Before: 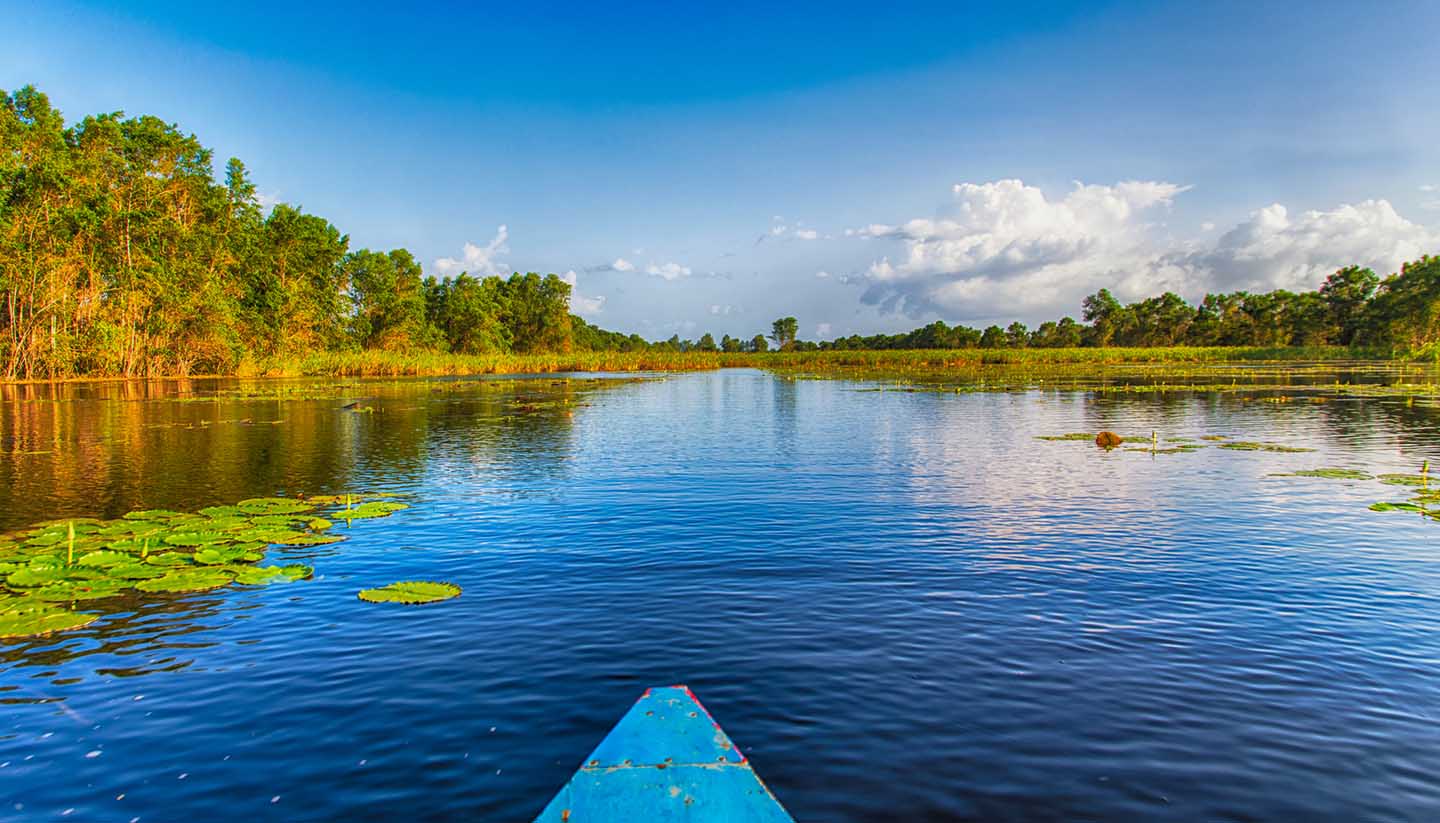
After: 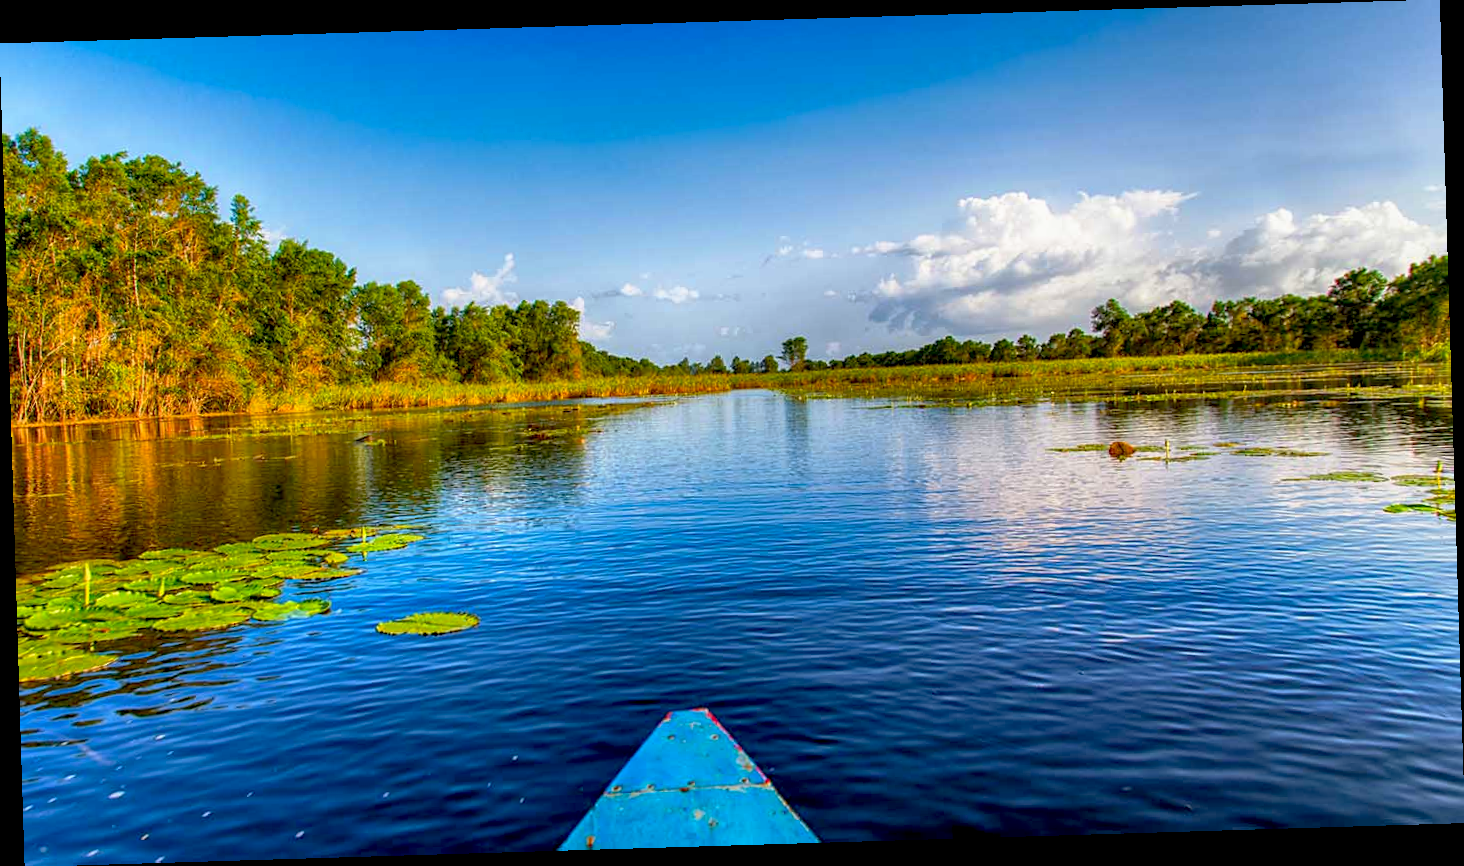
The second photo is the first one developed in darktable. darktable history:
rotate and perspective: rotation -1.75°, automatic cropping off
base curve: curves: ch0 [(0.017, 0) (0.425, 0.441) (0.844, 0.933) (1, 1)], preserve colors none
